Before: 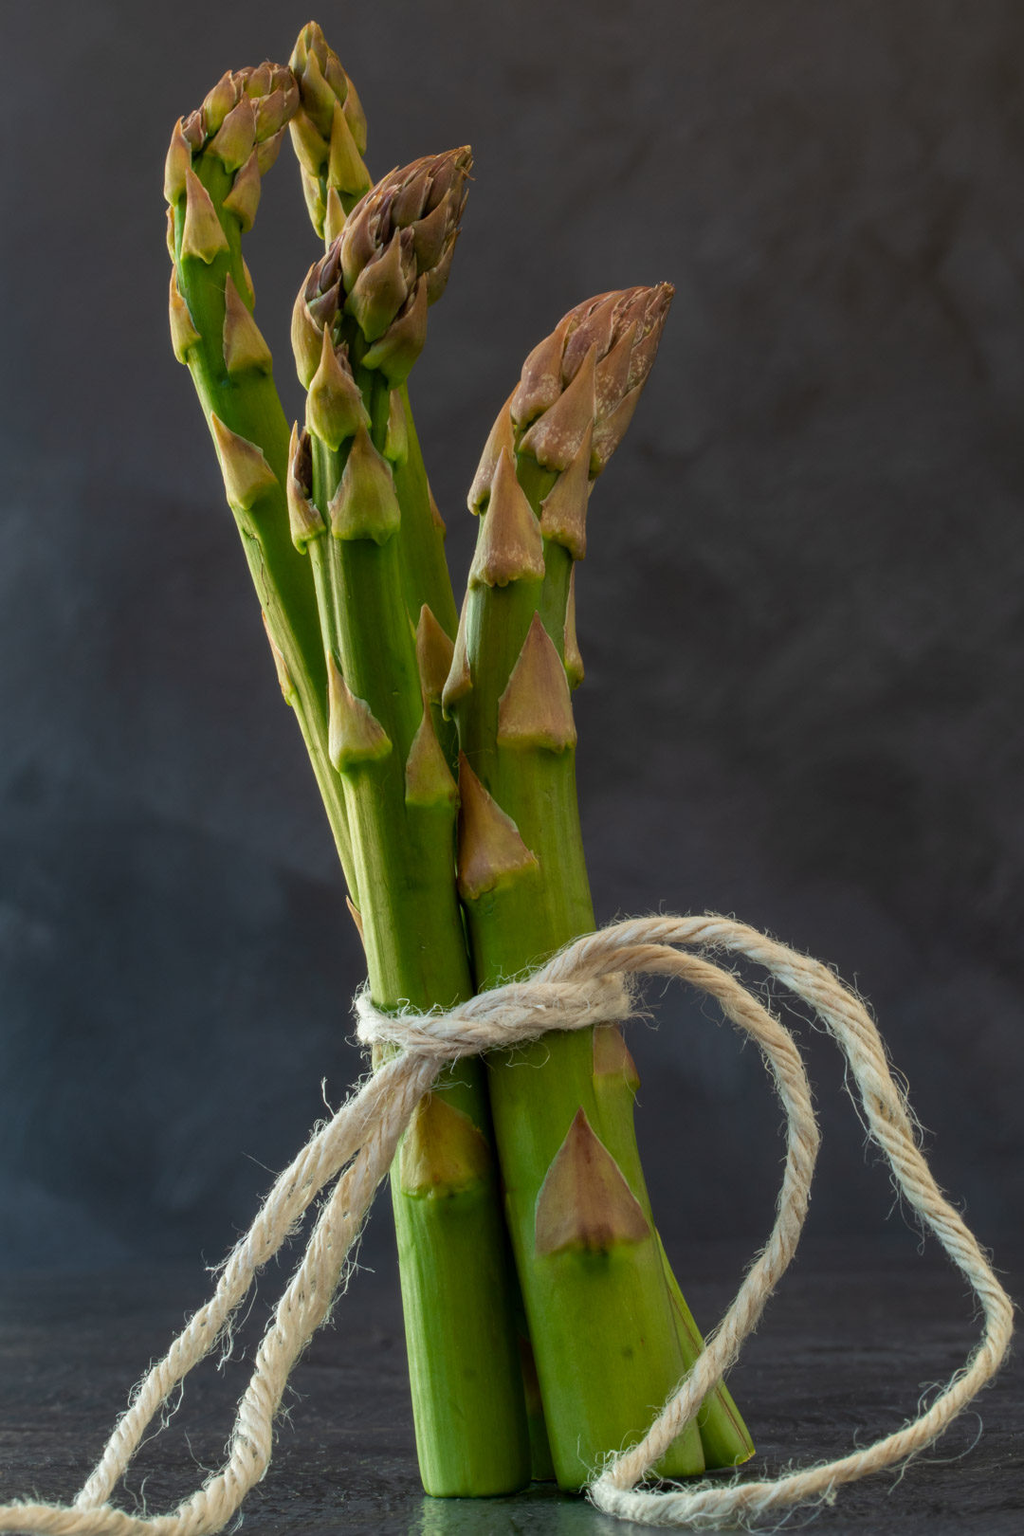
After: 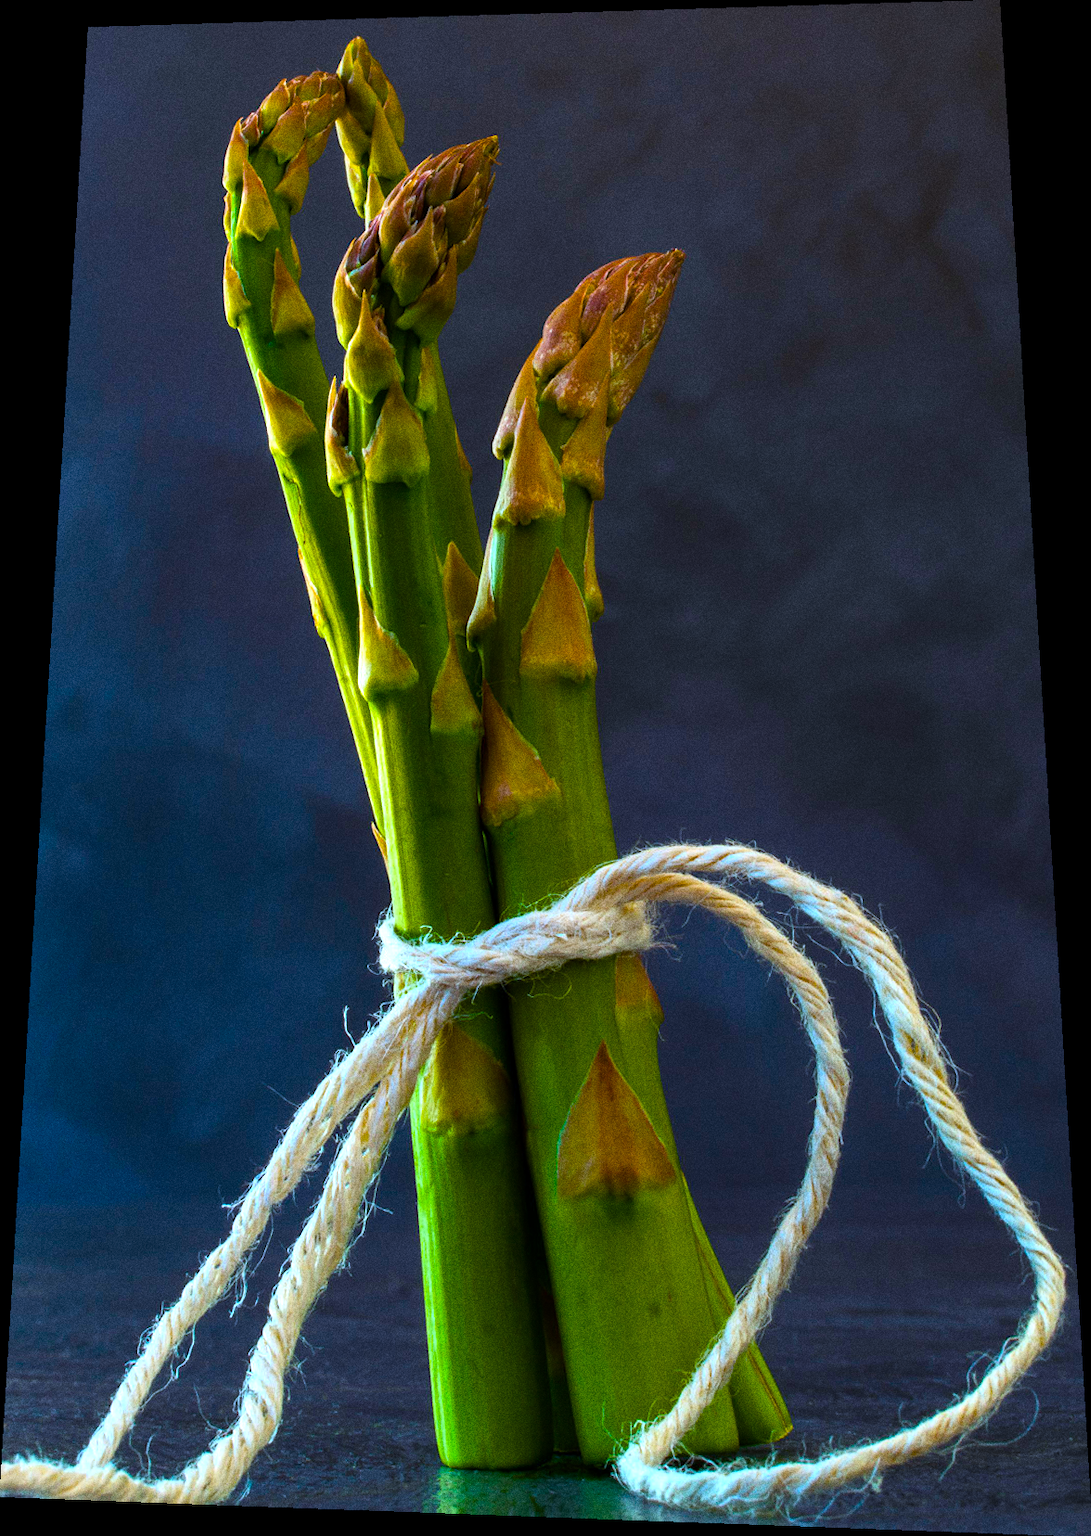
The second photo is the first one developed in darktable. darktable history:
color balance rgb: linear chroma grading › shadows -40%, linear chroma grading › highlights 40%, linear chroma grading › global chroma 45%, linear chroma grading › mid-tones -30%, perceptual saturation grading › global saturation 55%, perceptual saturation grading › highlights -50%, perceptual saturation grading › mid-tones 40%, perceptual saturation grading › shadows 30%, perceptual brilliance grading › global brilliance 20%, perceptual brilliance grading › shadows -40%, global vibrance 35%
grain: coarseness 0.09 ISO, strength 40%
white balance: red 0.948, green 1.02, blue 1.176
rotate and perspective: rotation 0.128°, lens shift (vertical) -0.181, lens shift (horizontal) -0.044, shear 0.001, automatic cropping off
